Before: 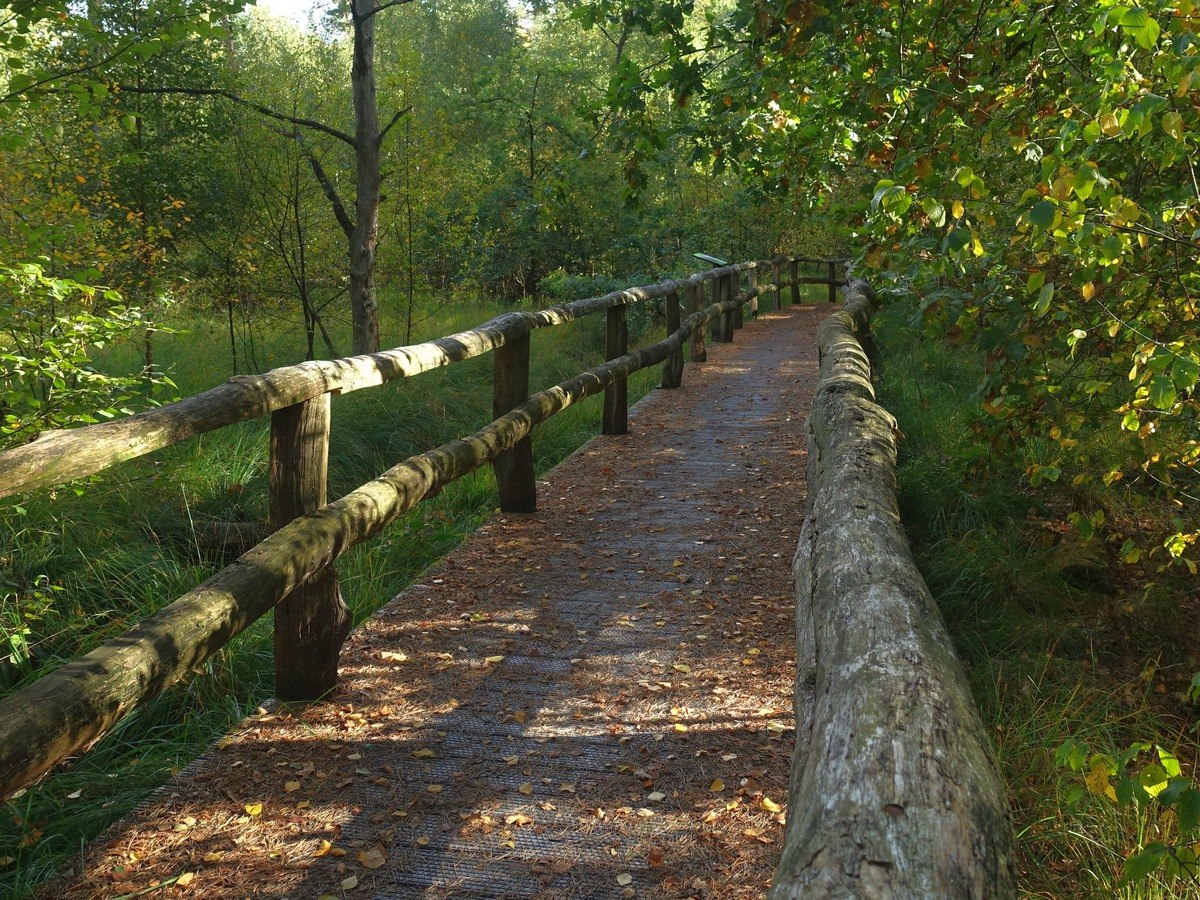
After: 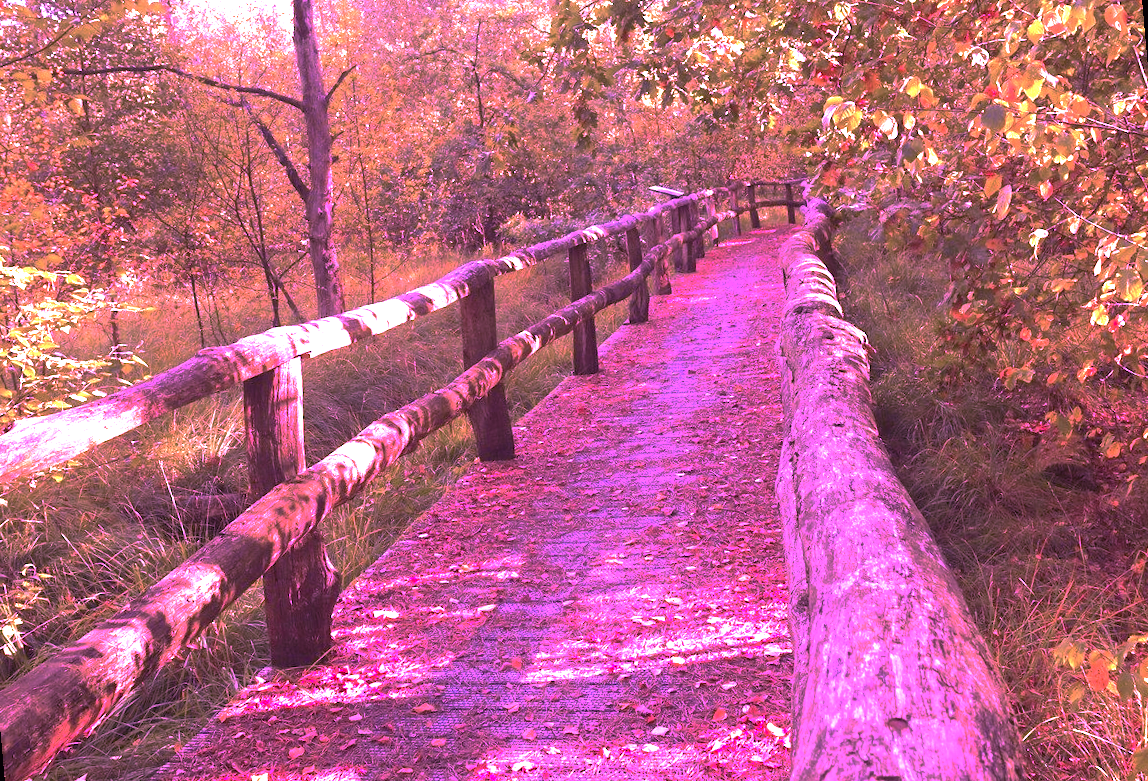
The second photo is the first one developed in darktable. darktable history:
rotate and perspective: rotation -5°, crop left 0.05, crop right 0.952, crop top 0.11, crop bottom 0.89
base curve: curves: ch0 [(0, 0) (0.595, 0.418) (1, 1)], preserve colors none
levels: levels [0, 0.476, 0.951]
color calibration: illuminant custom, x 0.261, y 0.521, temperature 7054.11 K
exposure: black level correction 0, exposure 2.138 EV, compensate exposure bias true, compensate highlight preservation false
